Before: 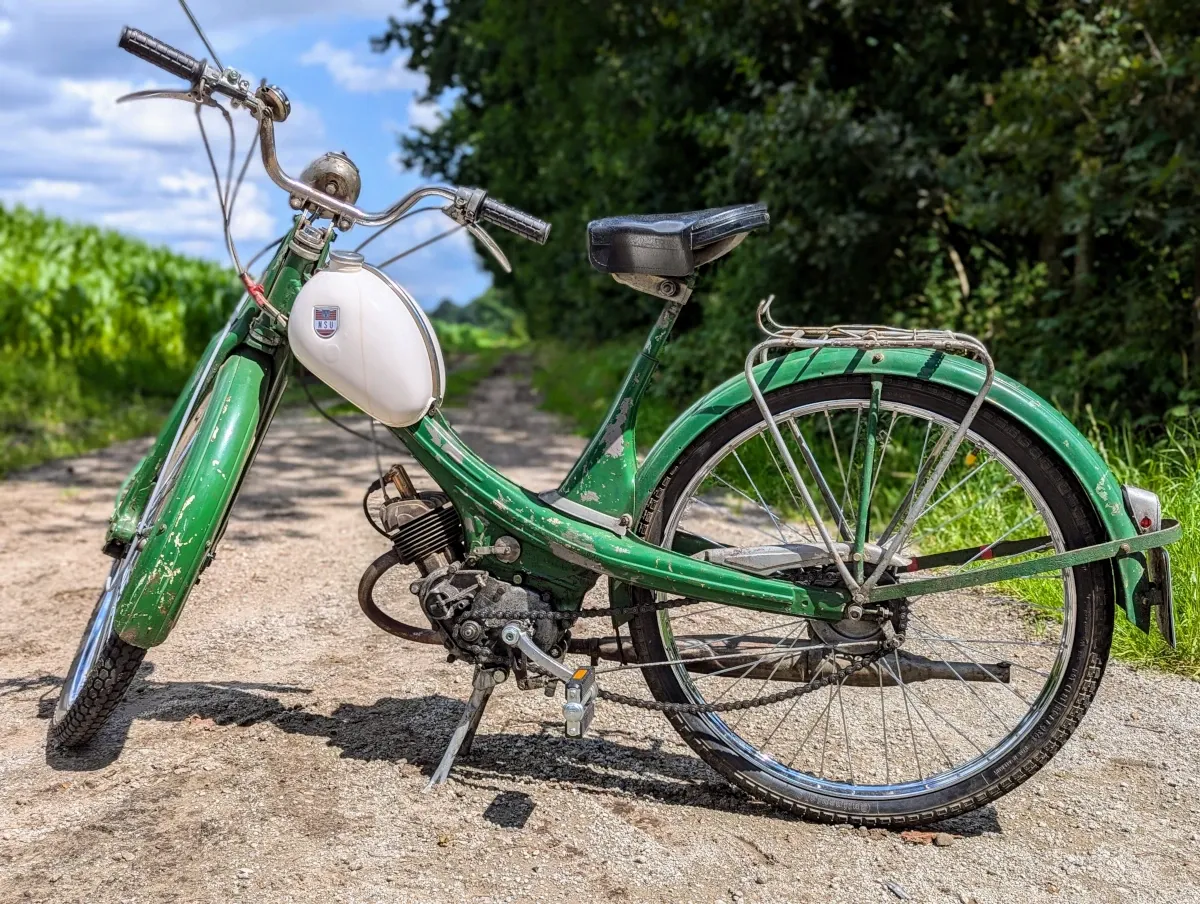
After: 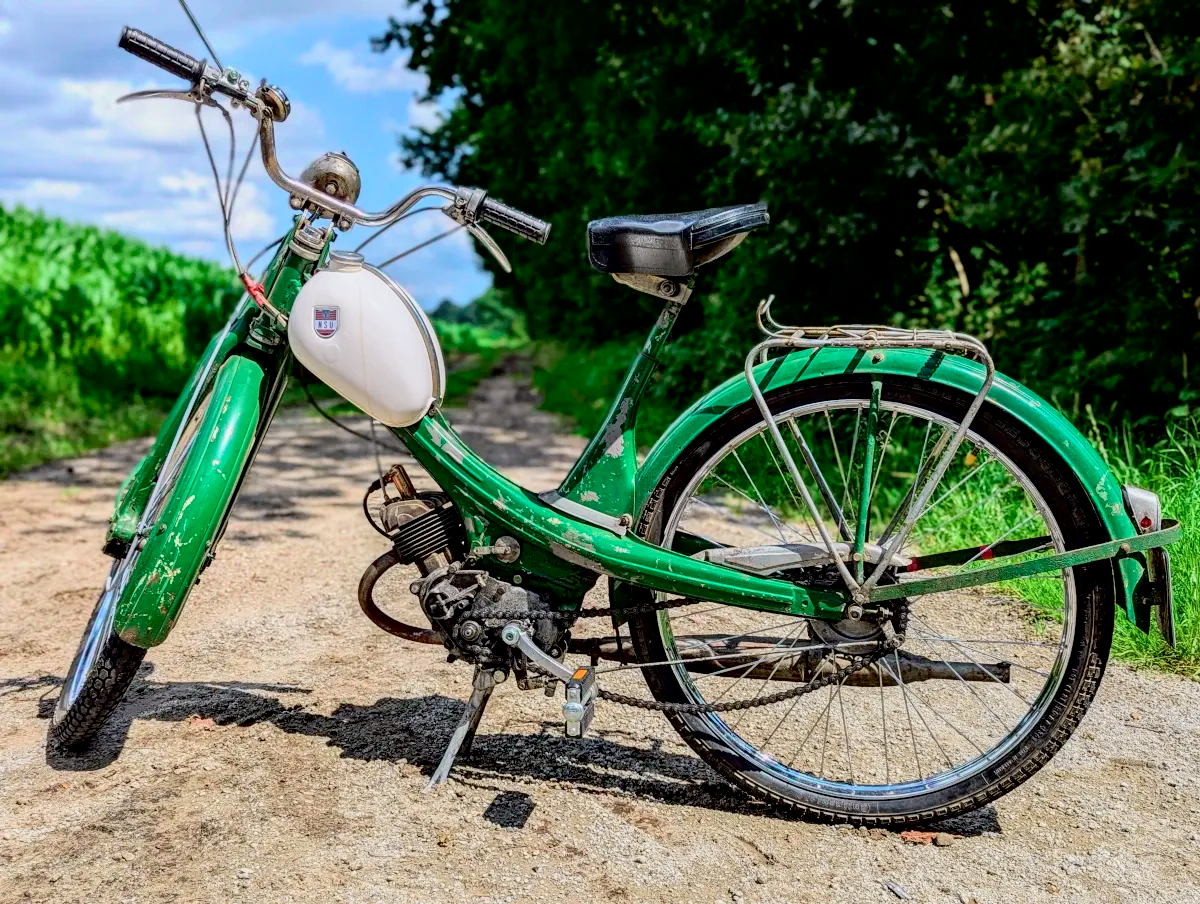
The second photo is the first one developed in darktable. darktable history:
tone curve: curves: ch0 [(0, 0) (0.051, 0.027) (0.096, 0.071) (0.219, 0.248) (0.428, 0.52) (0.596, 0.713) (0.727, 0.823) (0.859, 0.924) (1, 1)]; ch1 [(0, 0) (0.1, 0.038) (0.318, 0.221) (0.413, 0.325) (0.454, 0.41) (0.493, 0.478) (0.503, 0.501) (0.516, 0.515) (0.548, 0.575) (0.561, 0.596) (0.594, 0.647) (0.666, 0.701) (1, 1)]; ch2 [(0, 0) (0.453, 0.44) (0.479, 0.476) (0.504, 0.5) (0.52, 0.526) (0.557, 0.585) (0.583, 0.608) (0.824, 0.815) (1, 1)], color space Lab, independent channels, preserve colors none
exposure: black level correction 0.011, exposure -0.478 EV, compensate highlight preservation false
local contrast: highlights 100%, shadows 100%, detail 120%, midtone range 0.2
